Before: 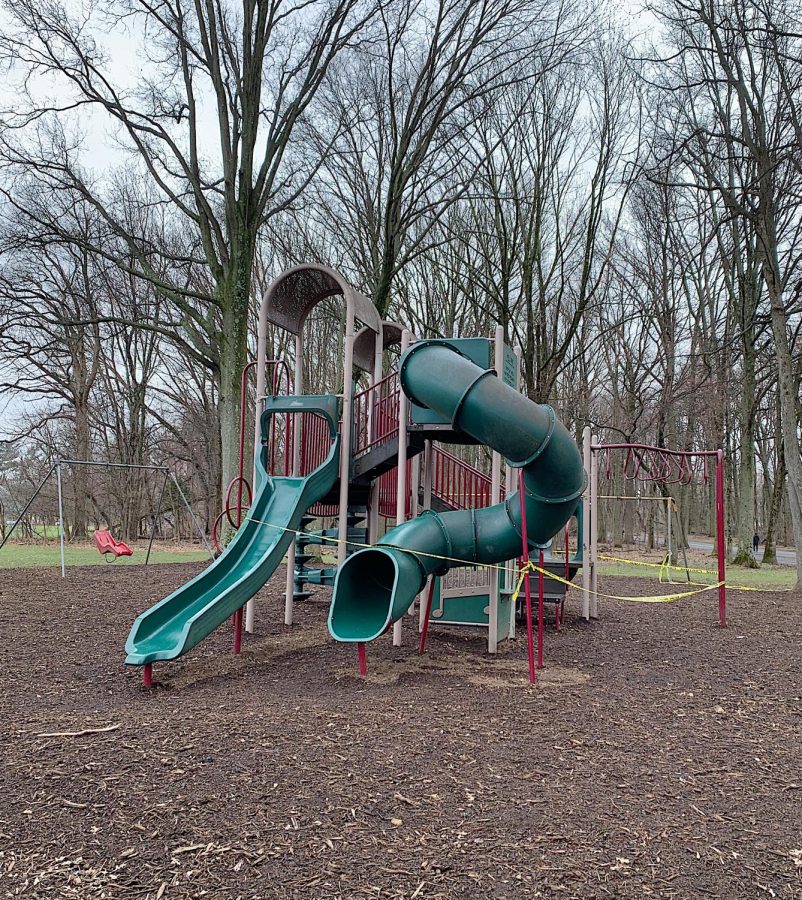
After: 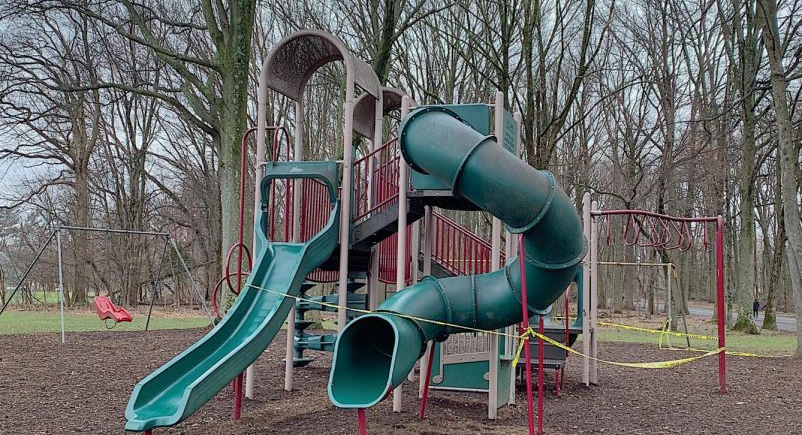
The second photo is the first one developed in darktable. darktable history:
shadows and highlights: on, module defaults
crop and rotate: top 26.056%, bottom 25.543%
